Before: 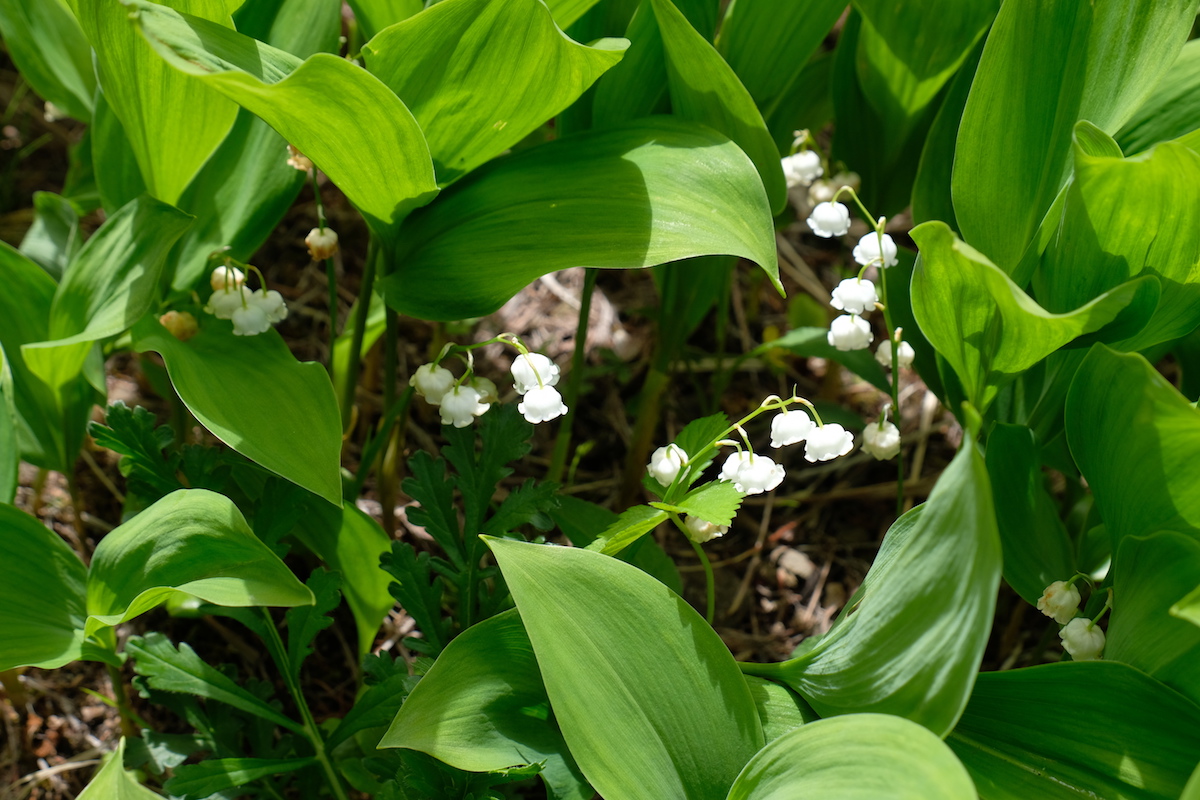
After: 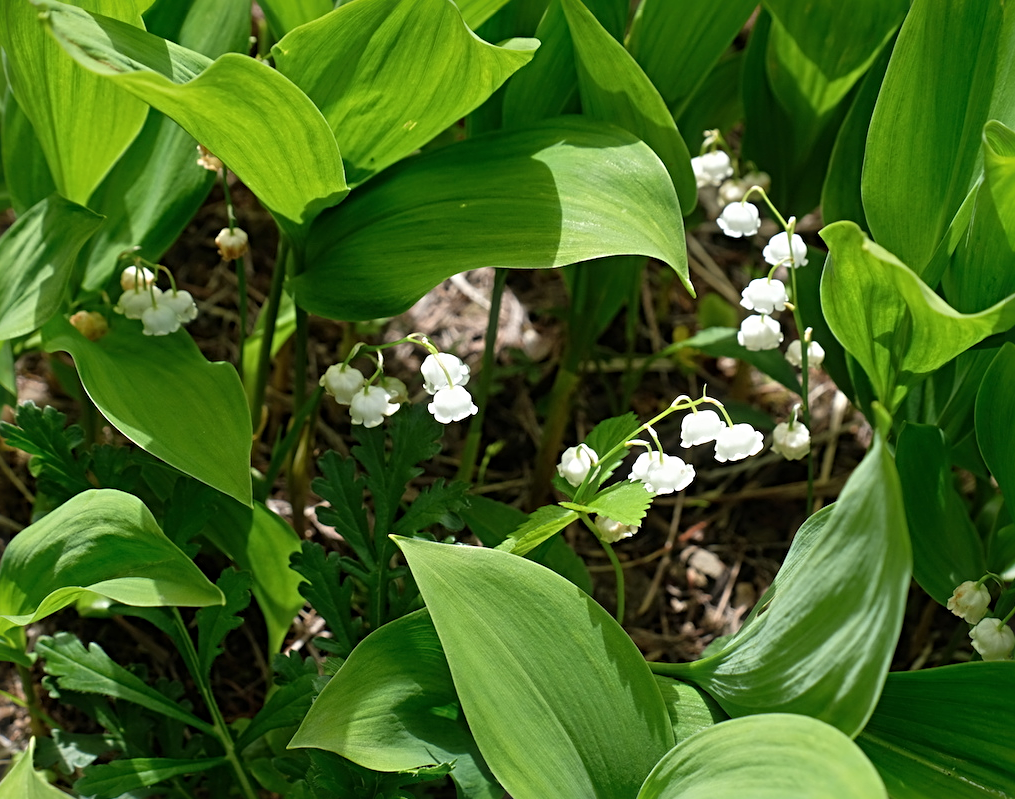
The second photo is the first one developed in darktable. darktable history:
haze removal: strength -0.092, compatibility mode true, adaptive false
sharpen: radius 3.959
crop: left 7.532%, right 7.813%
